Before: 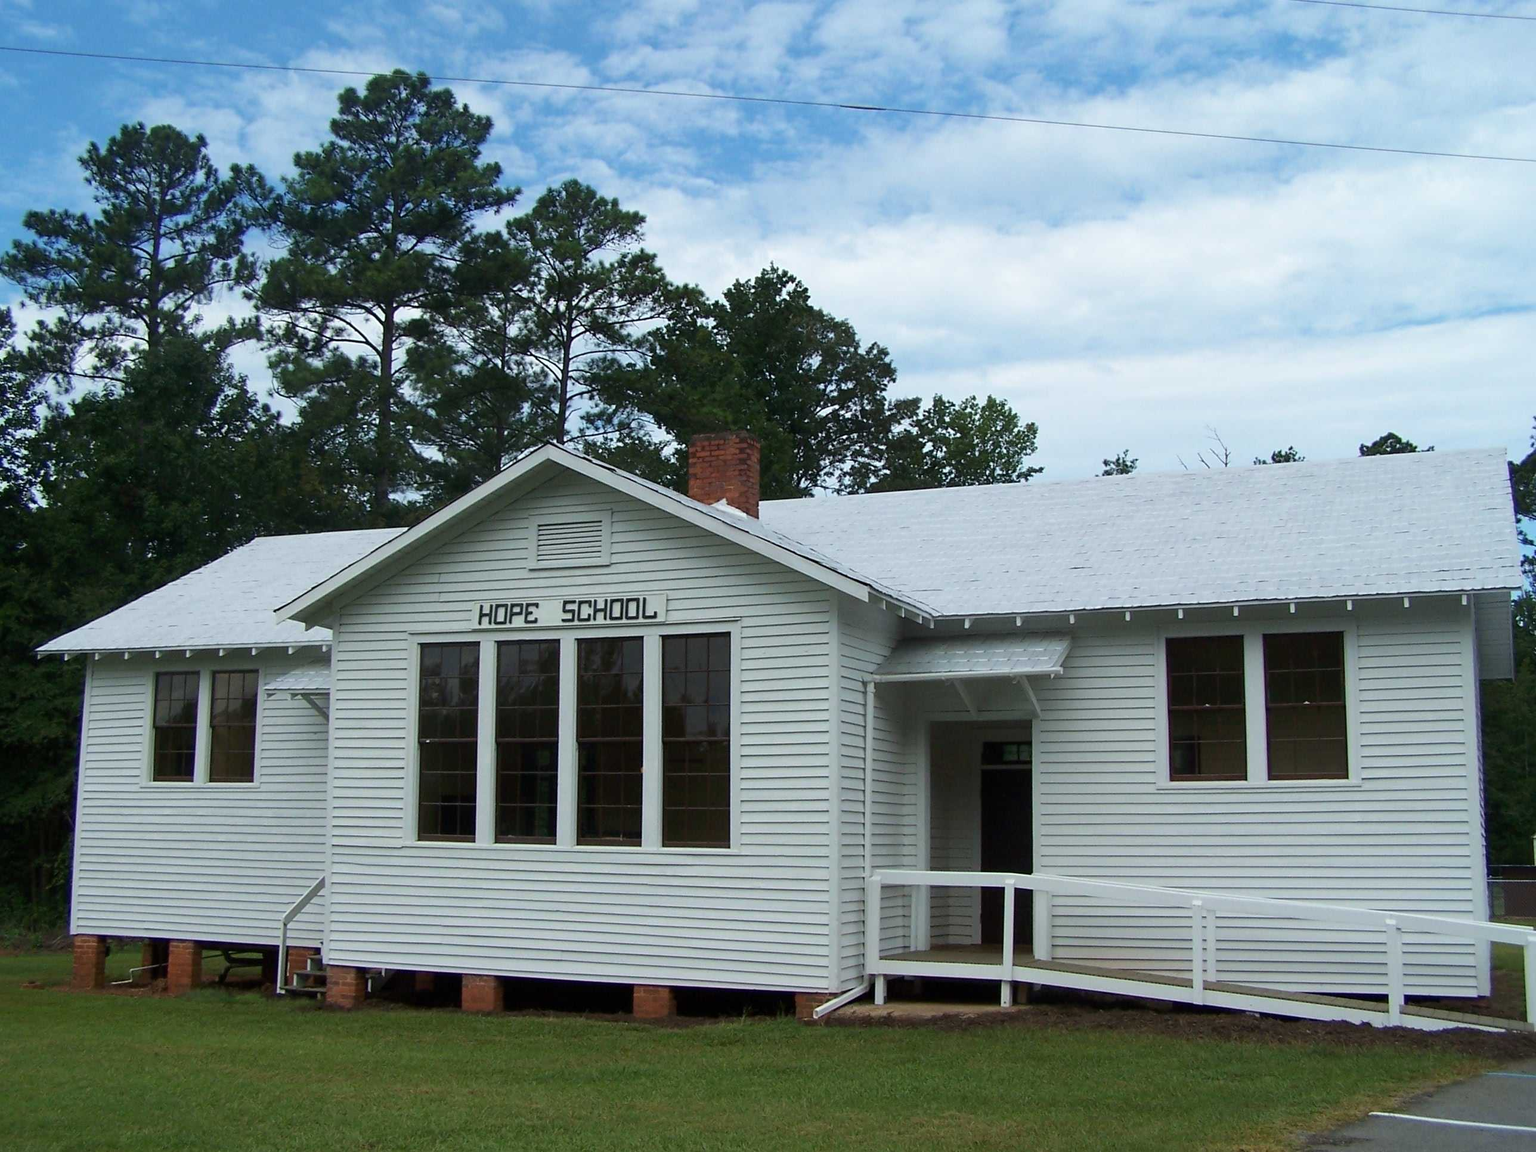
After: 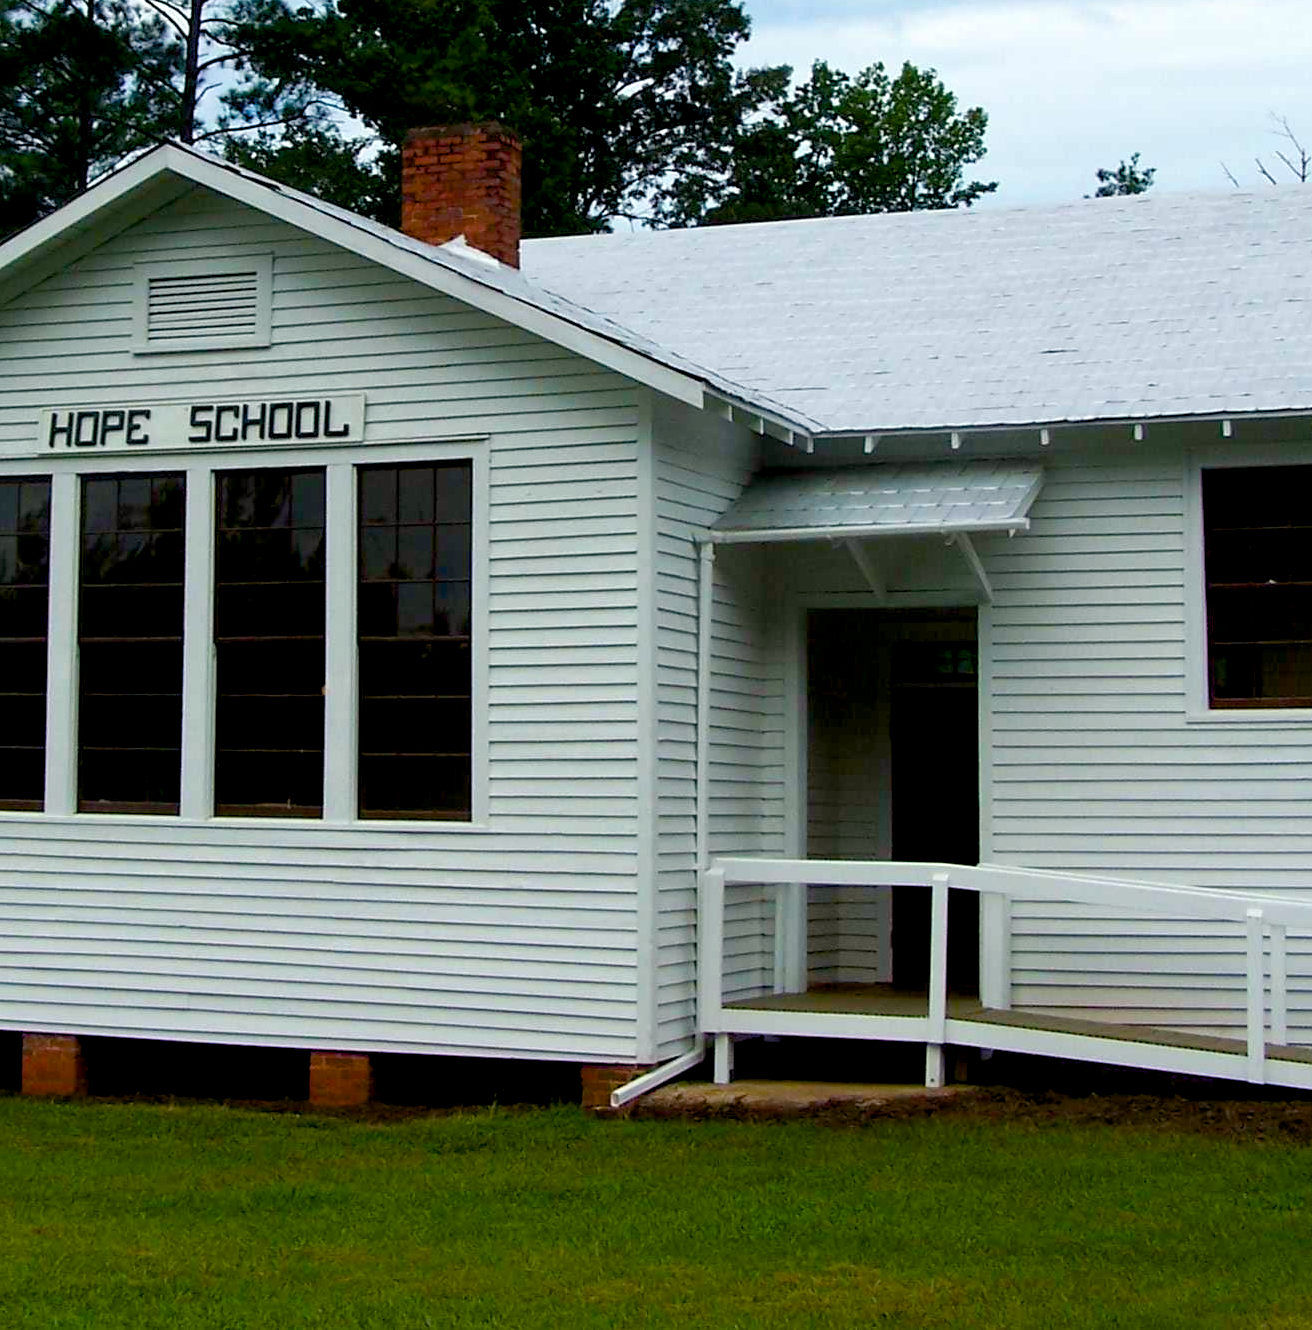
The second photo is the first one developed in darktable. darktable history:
crop and rotate: left 29.237%, top 31.152%, right 19.807%
color balance rgb: shadows lift › luminance -9.41%, highlights gain › luminance 17.6%, global offset › luminance -1.45%, perceptual saturation grading › highlights -17.77%, perceptual saturation grading › mid-tones 33.1%, perceptual saturation grading › shadows 50.52%, global vibrance 24.22%
color calibration: x 0.342, y 0.355, temperature 5146 K
